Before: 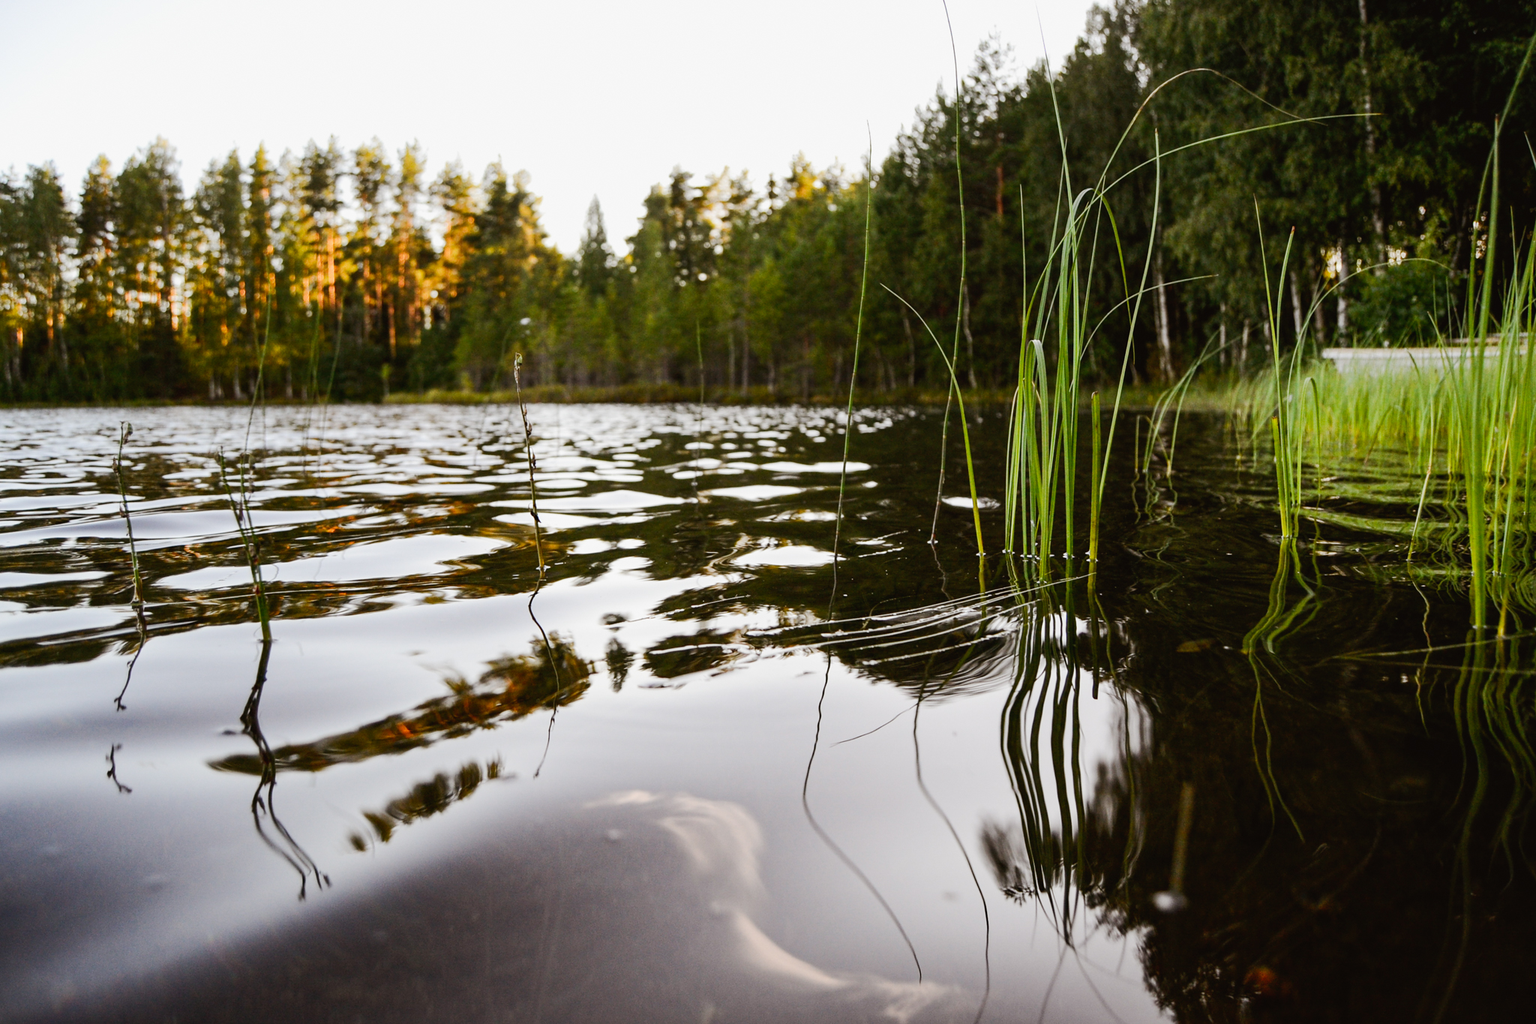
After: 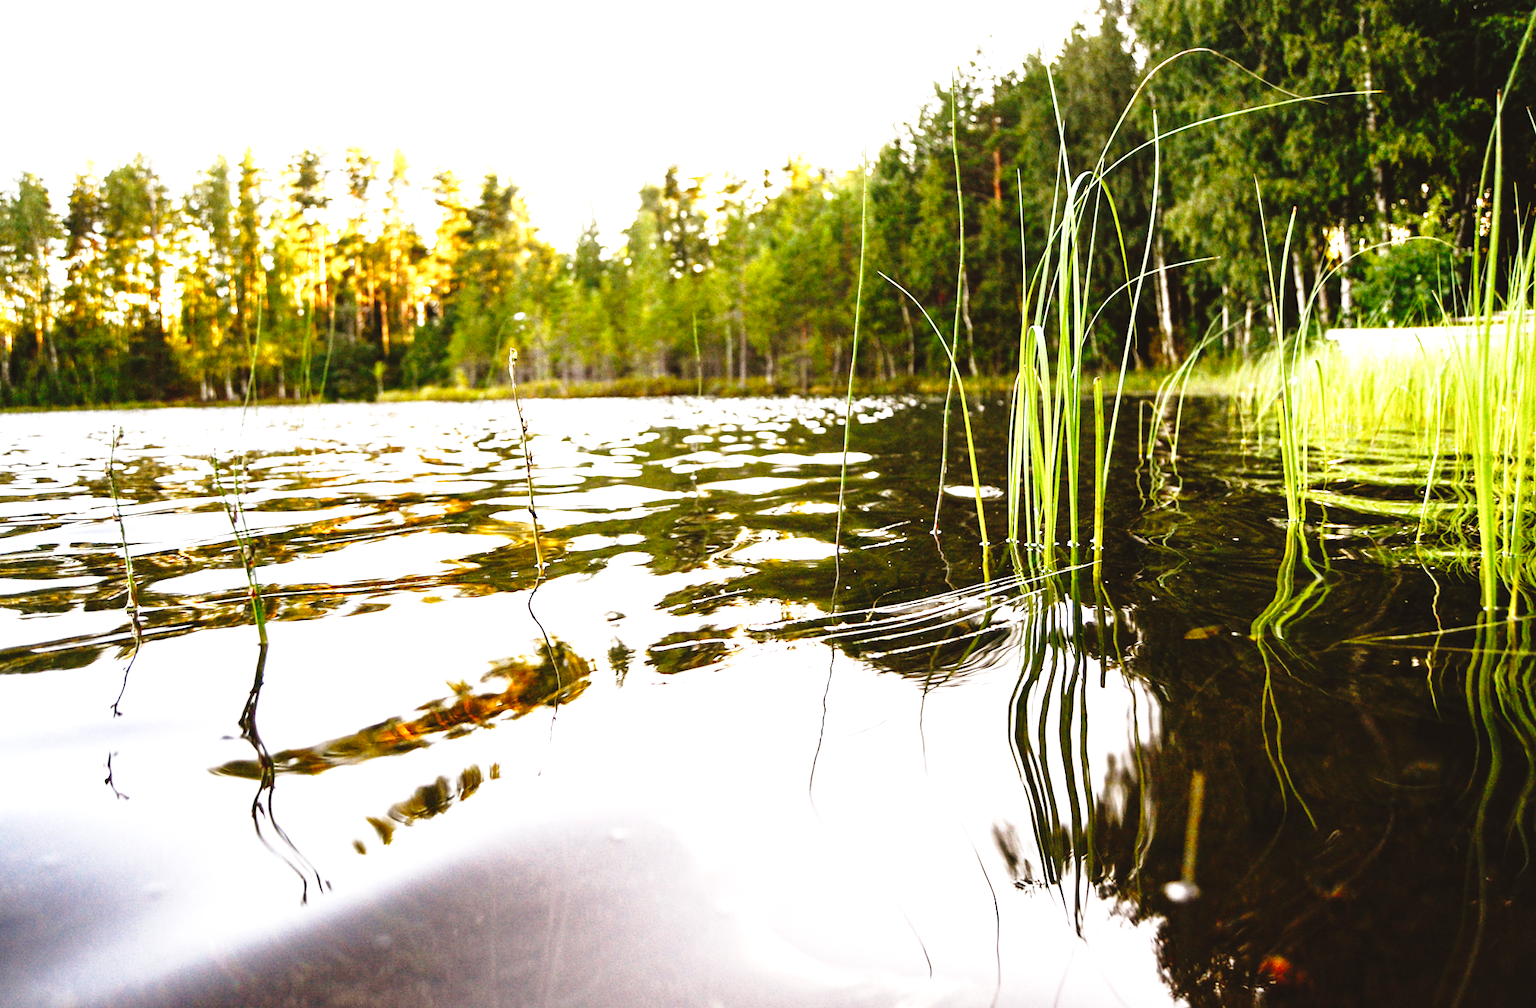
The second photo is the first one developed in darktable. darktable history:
rotate and perspective: rotation -1°, crop left 0.011, crop right 0.989, crop top 0.025, crop bottom 0.975
base curve: curves: ch0 [(0, 0) (0.028, 0.03) (0.121, 0.232) (0.46, 0.748) (0.859, 0.968) (1, 1)], preserve colors none
exposure: exposure 1.5 EV, compensate highlight preservation false
